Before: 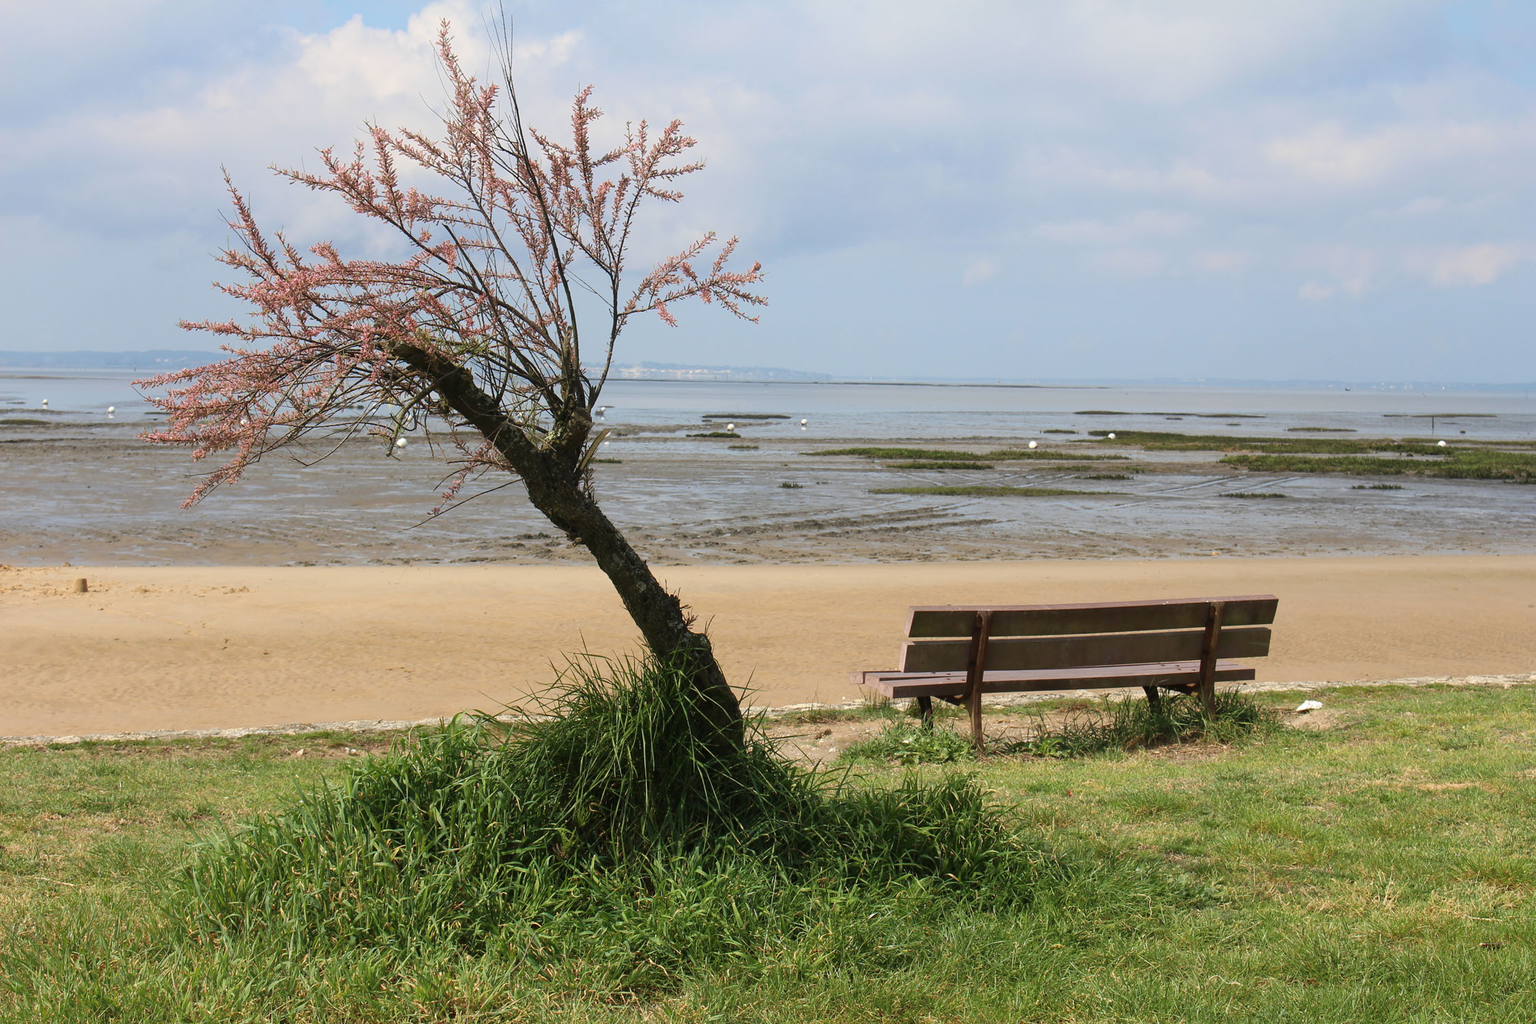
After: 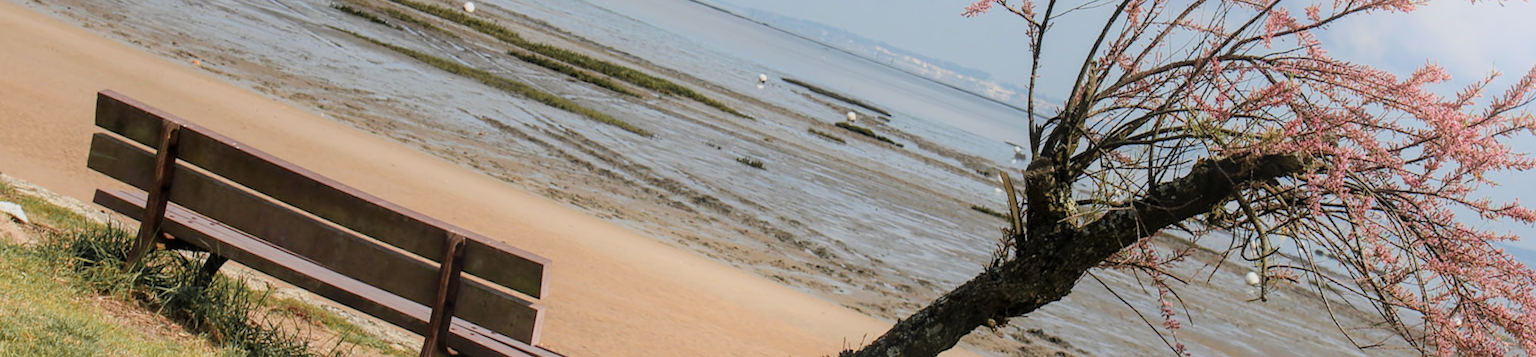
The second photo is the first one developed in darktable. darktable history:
rotate and perspective: rotation -3.18°, automatic cropping off
crop and rotate: angle 16.12°, top 30.835%, bottom 35.653%
filmic rgb: black relative exposure -7.65 EV, white relative exposure 4.56 EV, hardness 3.61
color zones: curves: ch1 [(0.263, 0.53) (0.376, 0.287) (0.487, 0.512) (0.748, 0.547) (1, 0.513)]; ch2 [(0.262, 0.45) (0.751, 0.477)], mix 31.98%
local contrast: on, module defaults
bloom: on, module defaults
exposure: exposure 0.2 EV, compensate highlight preservation false
